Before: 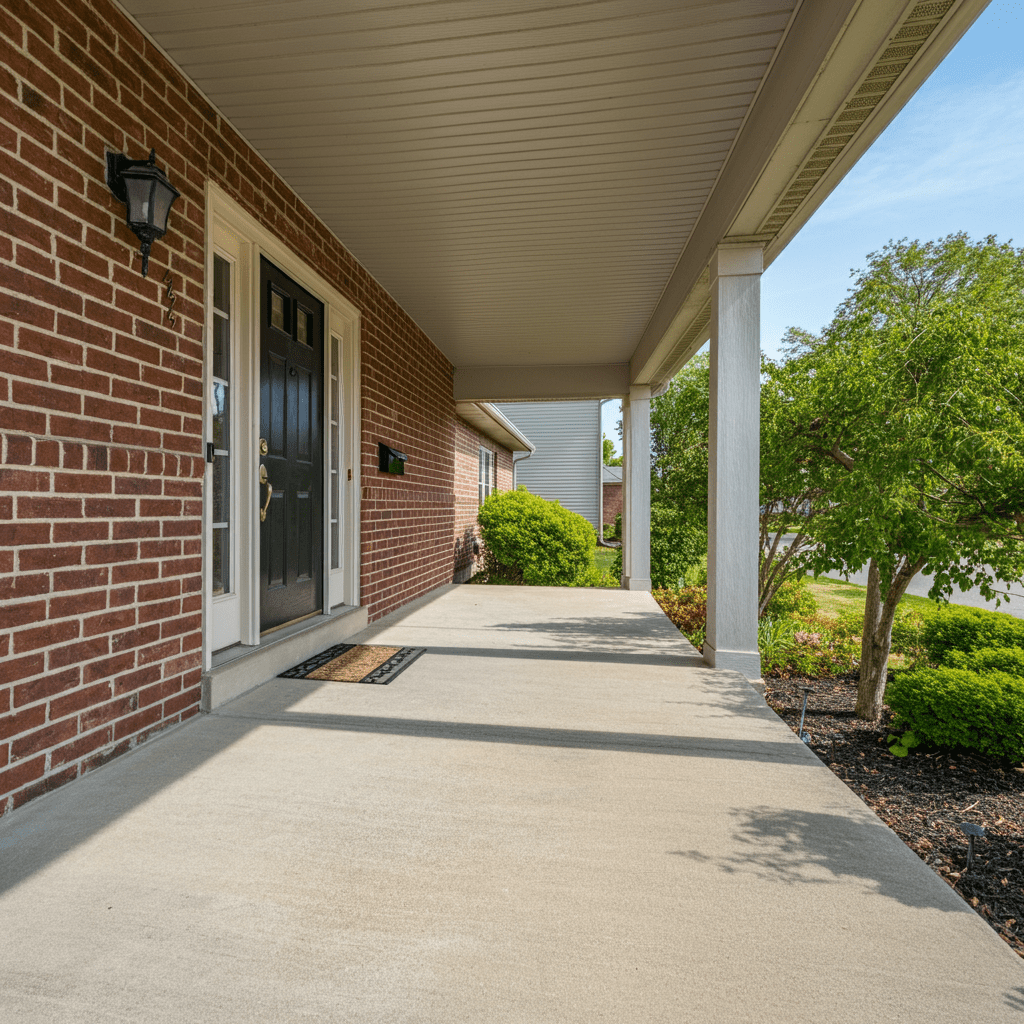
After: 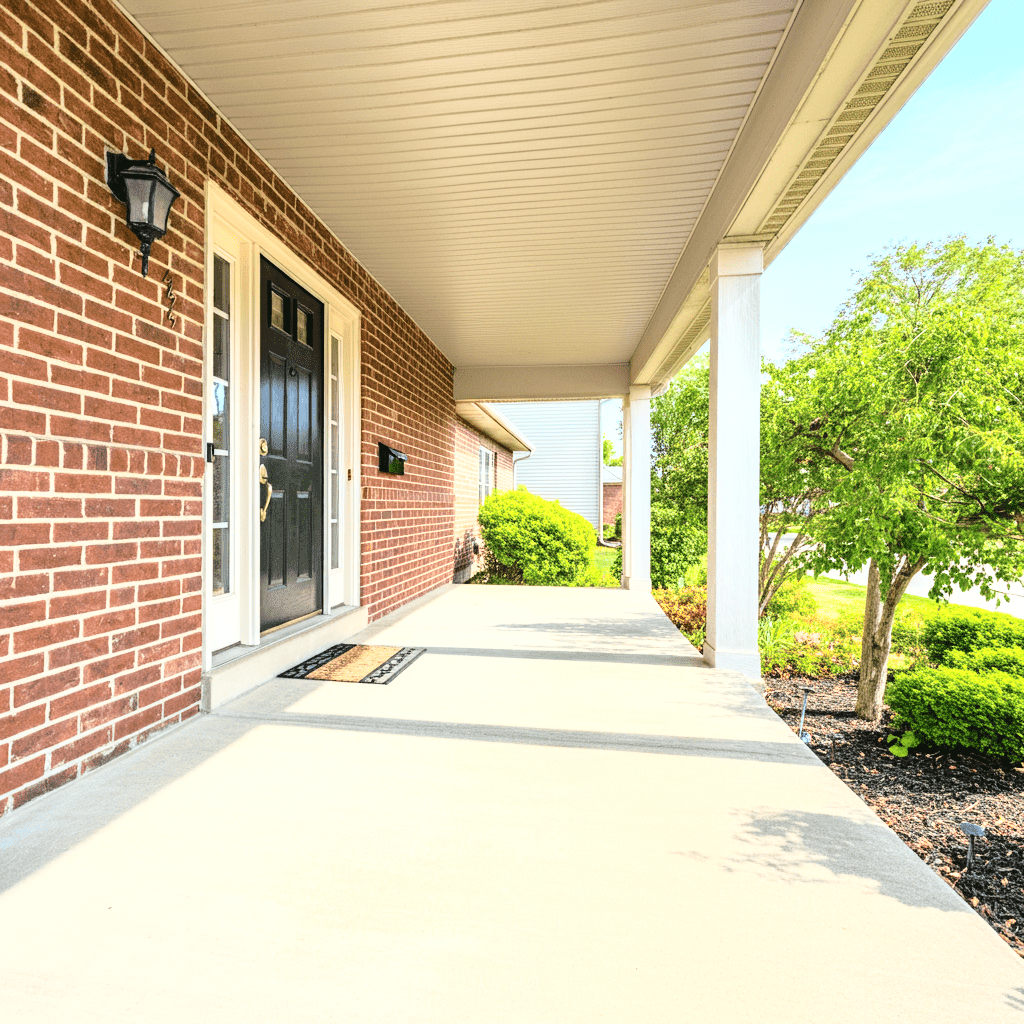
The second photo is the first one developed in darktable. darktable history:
exposure: black level correction 0, exposure 0.95 EV, compensate exposure bias true, compensate highlight preservation false
base curve: curves: ch0 [(0, 0) (0.032, 0.037) (0.105, 0.228) (0.435, 0.76) (0.856, 0.983) (1, 1)]
